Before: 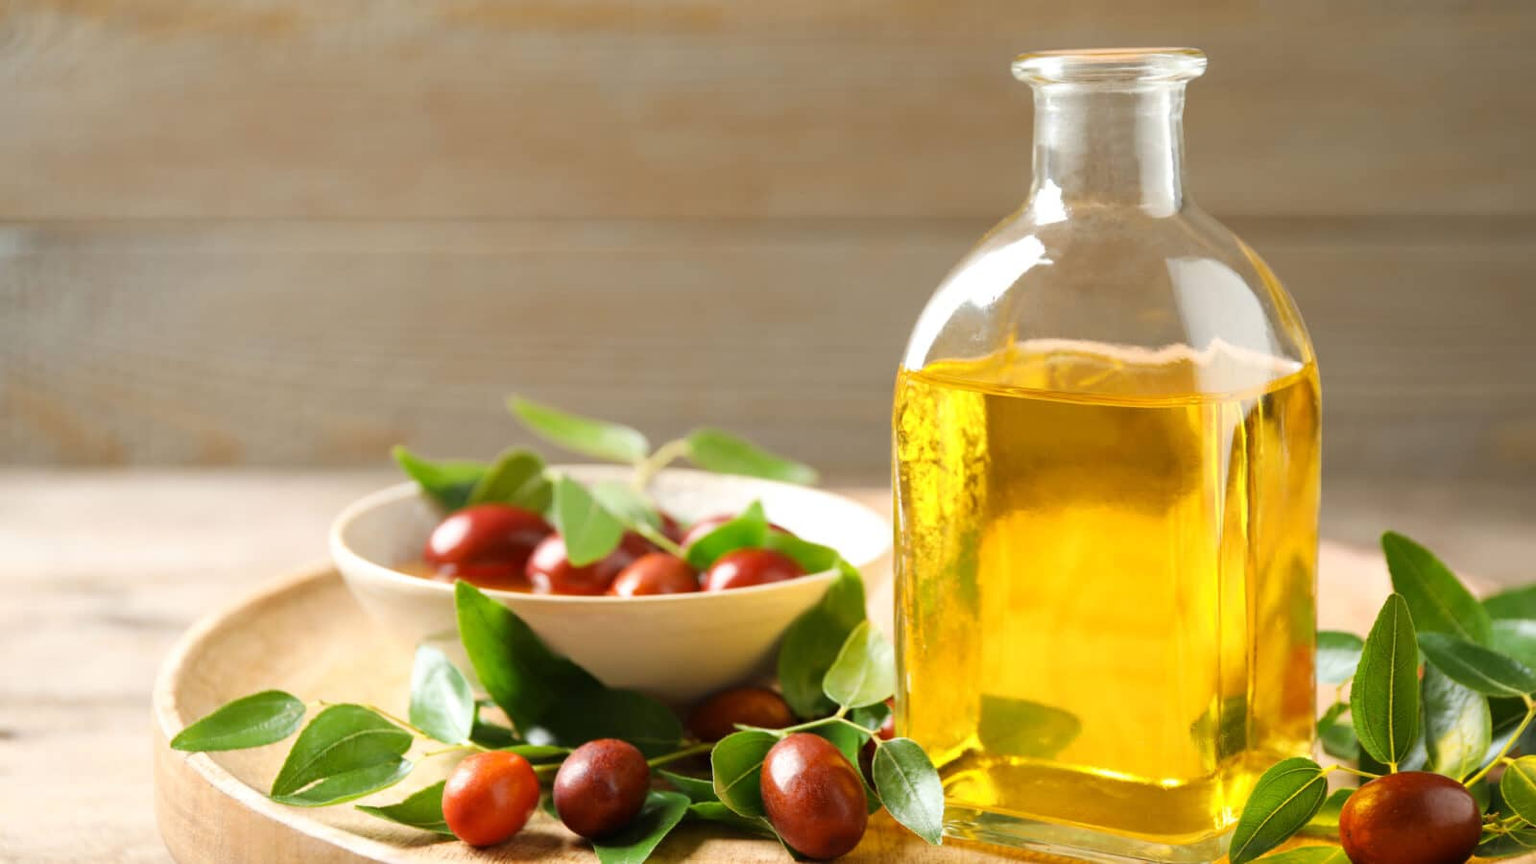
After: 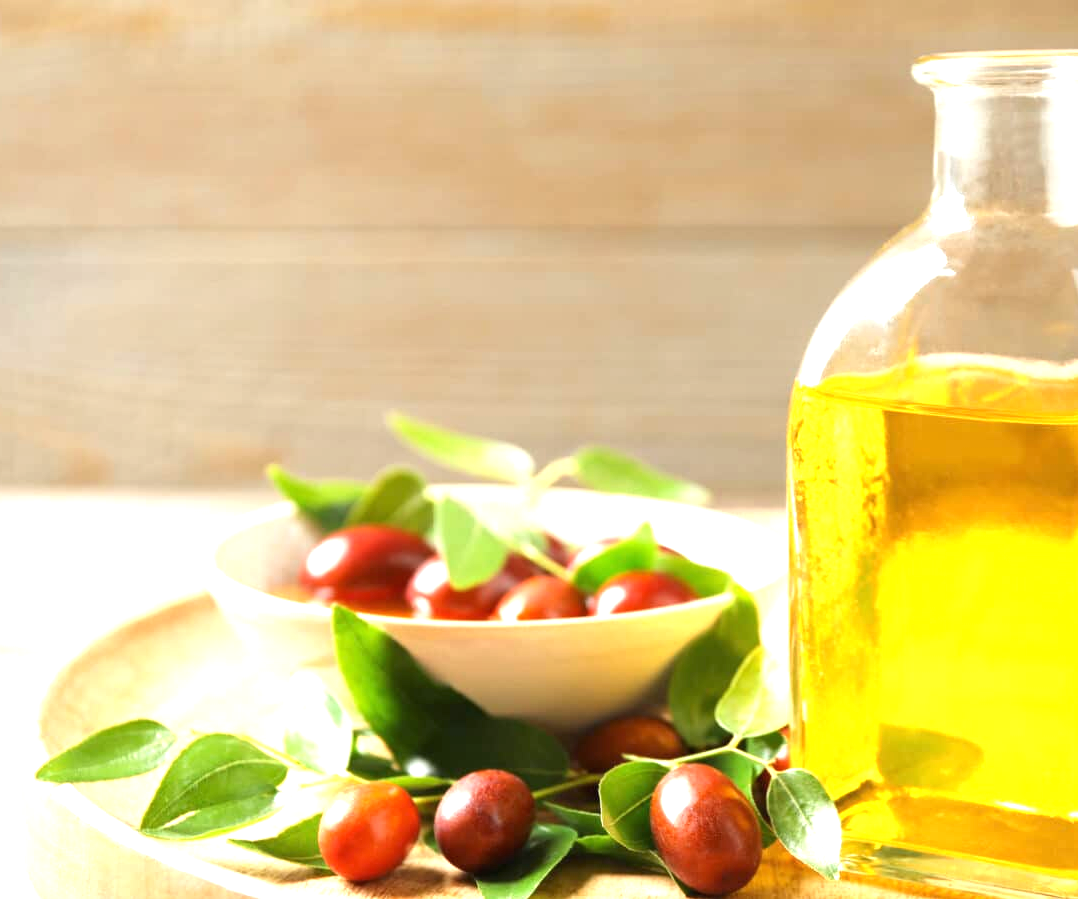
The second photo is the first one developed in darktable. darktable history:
exposure: black level correction 0, exposure 1.001 EV, compensate highlight preservation false
crop and rotate: left 8.921%, right 23.687%
